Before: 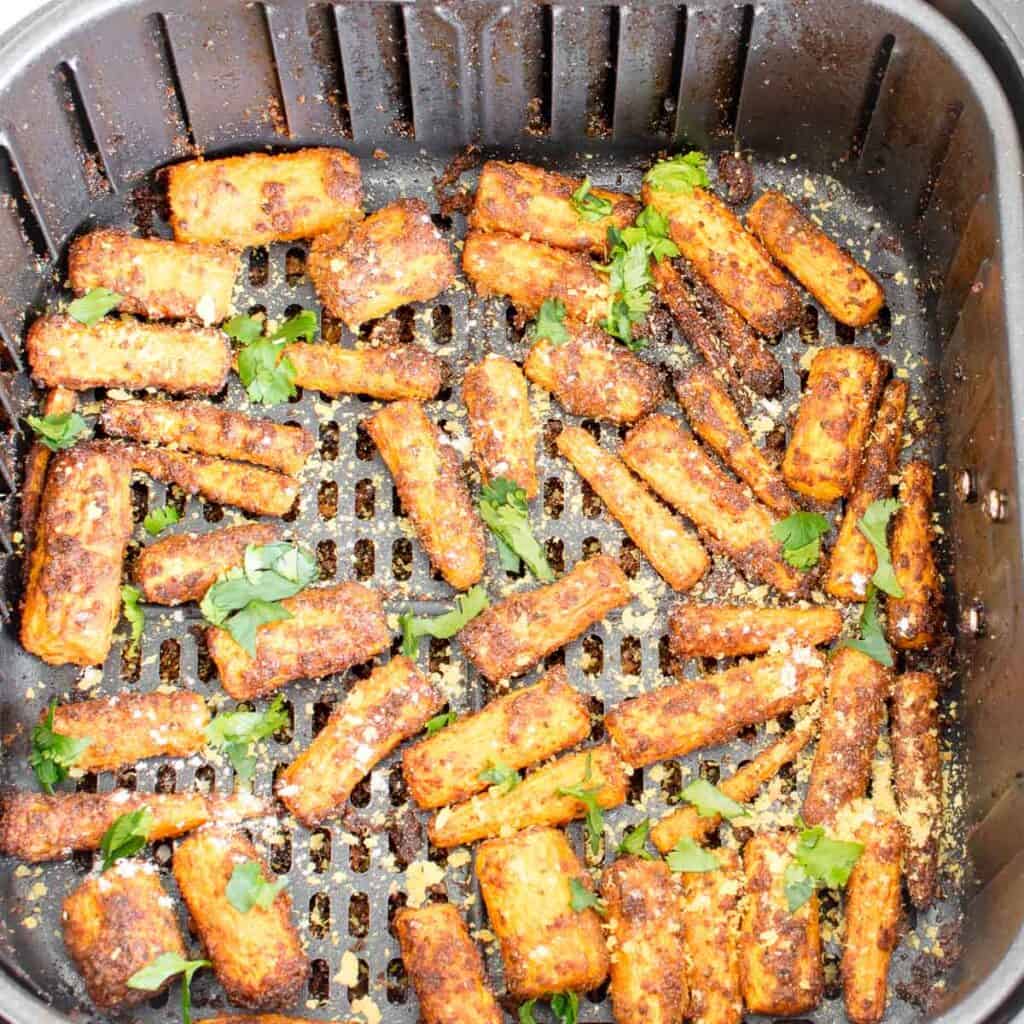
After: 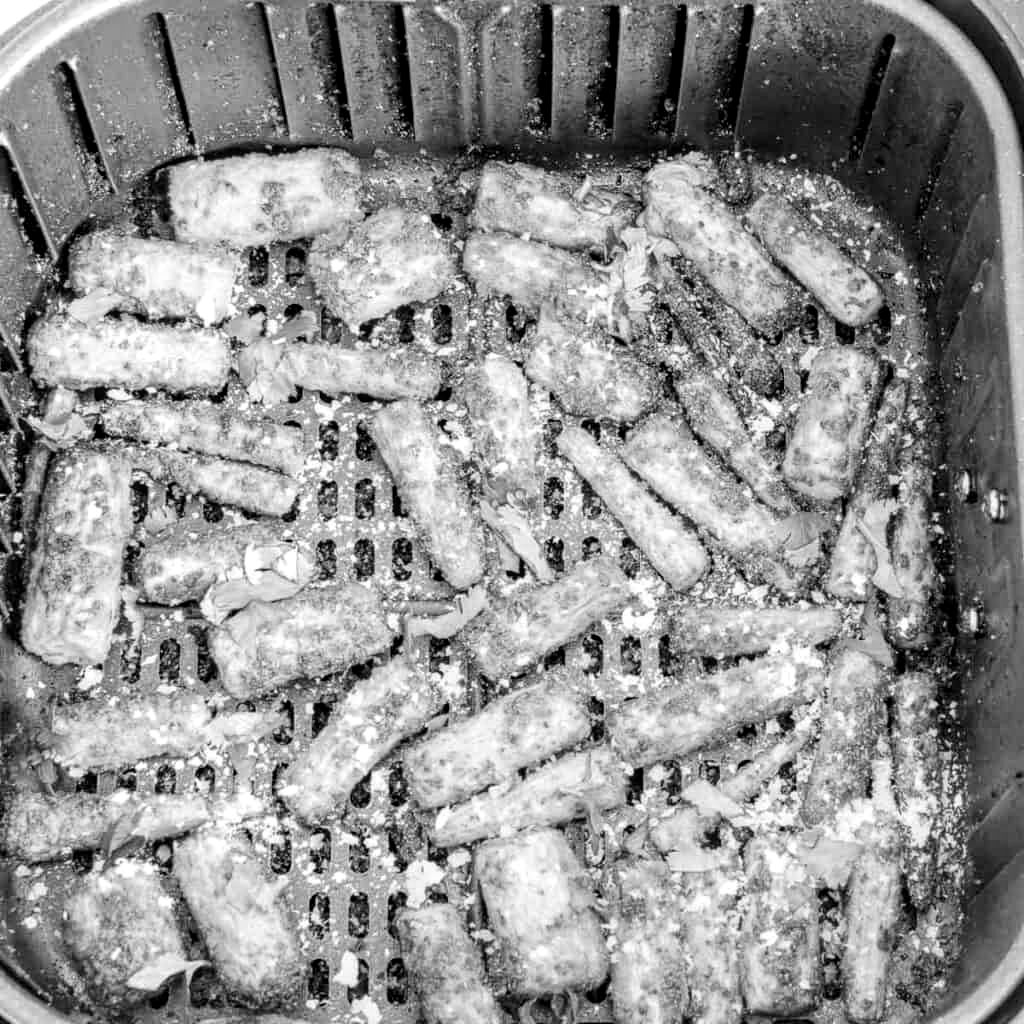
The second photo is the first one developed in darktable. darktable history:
haze removal: compatibility mode true, adaptive false
tone curve: curves: ch0 [(0, 0.003) (0.117, 0.101) (0.257, 0.246) (0.408, 0.432) (0.611, 0.653) (0.824, 0.846) (1, 1)]; ch1 [(0, 0) (0.227, 0.197) (0.405, 0.421) (0.501, 0.501) (0.522, 0.53) (0.563, 0.572) (0.589, 0.611) (0.699, 0.709) (0.976, 0.992)]; ch2 [(0, 0) (0.208, 0.176) (0.377, 0.38) (0.5, 0.5) (0.537, 0.534) (0.571, 0.576) (0.681, 0.746) (1, 1)], color space Lab, independent channels, preserve colors none
monochrome: a 32, b 64, size 2.3, highlights 1
local contrast: detail 130%
